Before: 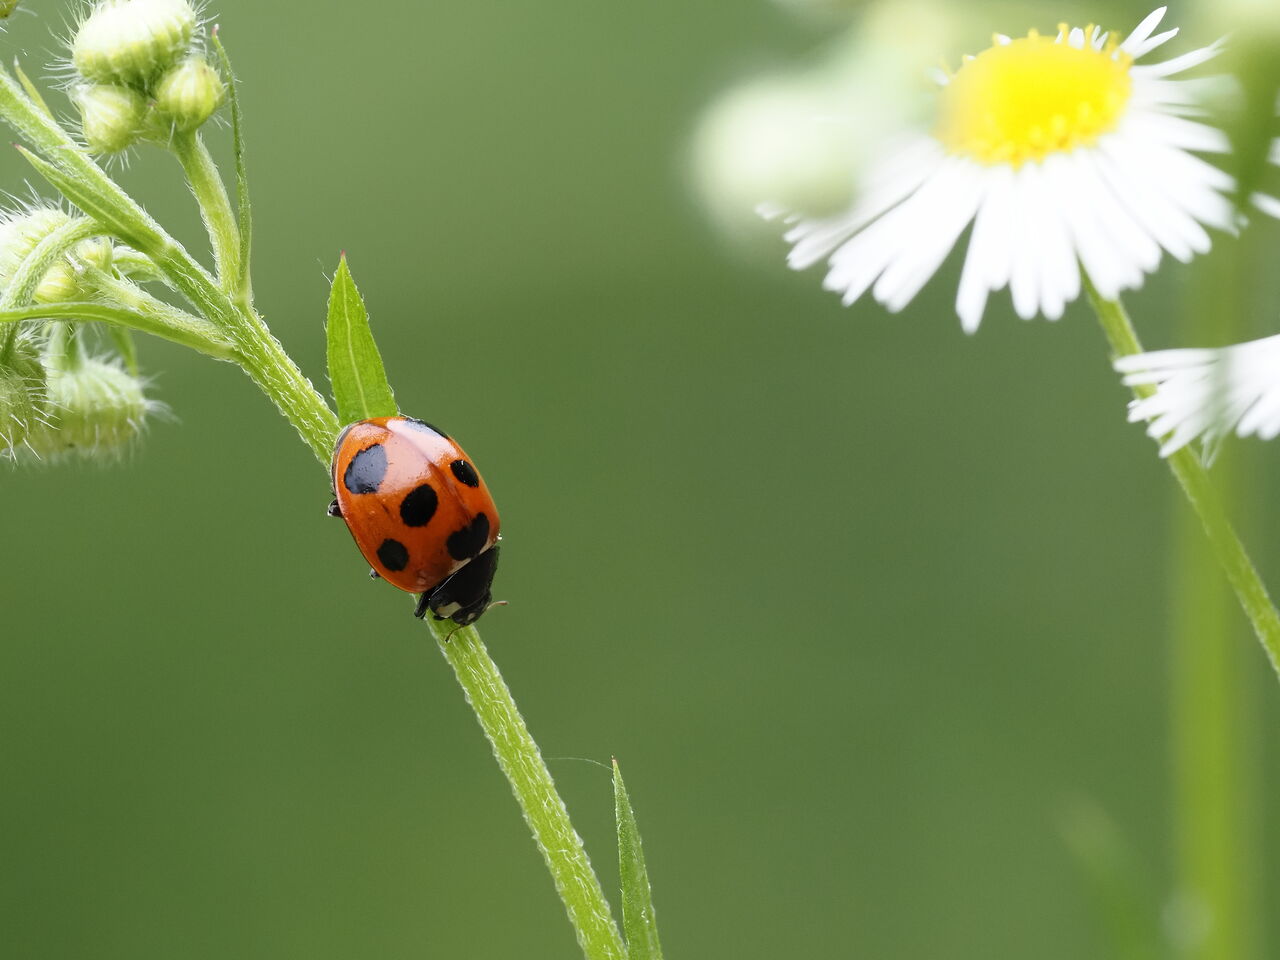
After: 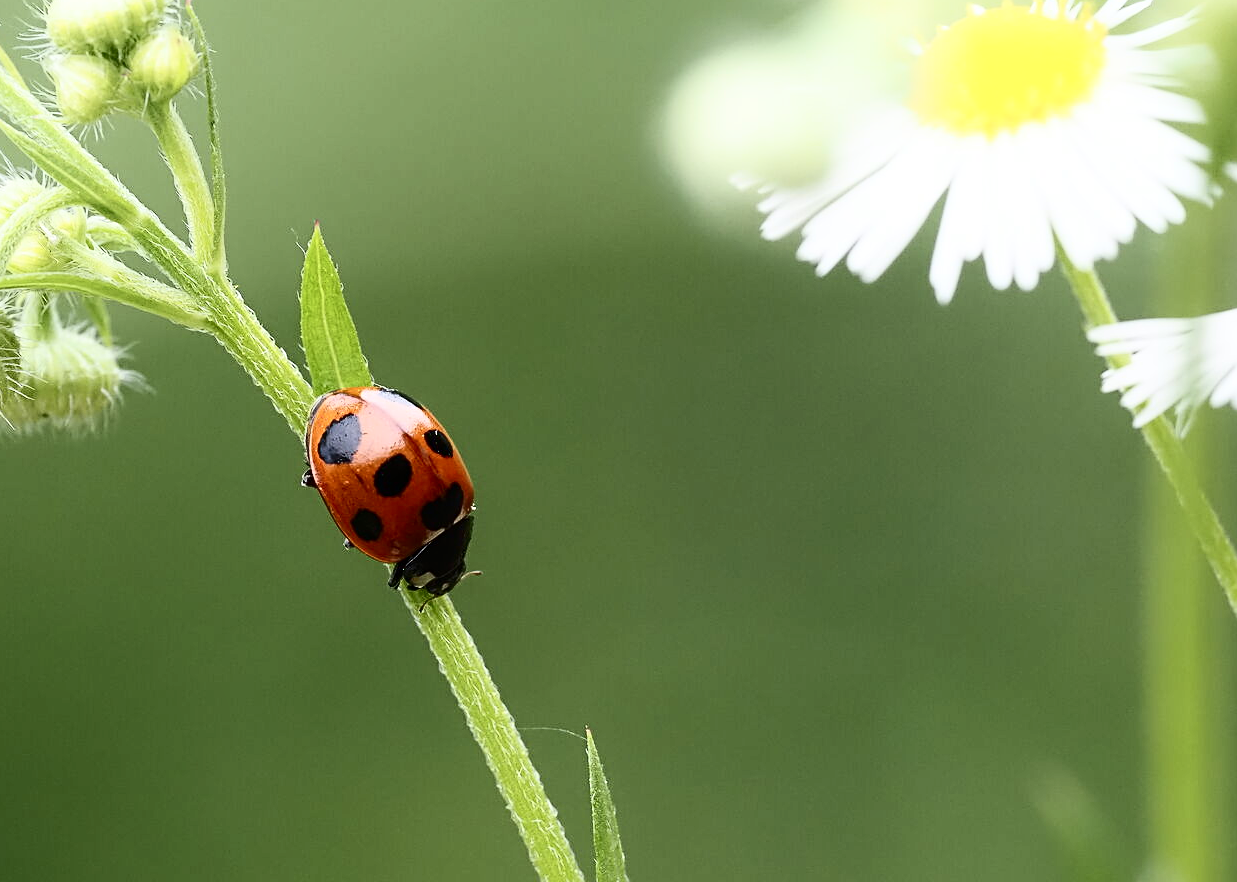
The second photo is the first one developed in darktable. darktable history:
contrast brightness saturation: contrast 0.291
crop: left 2.048%, top 3.164%, right 1.234%, bottom 4.96%
sharpen: on, module defaults
shadows and highlights: shadows -22.37, highlights 44.82, soften with gaussian
